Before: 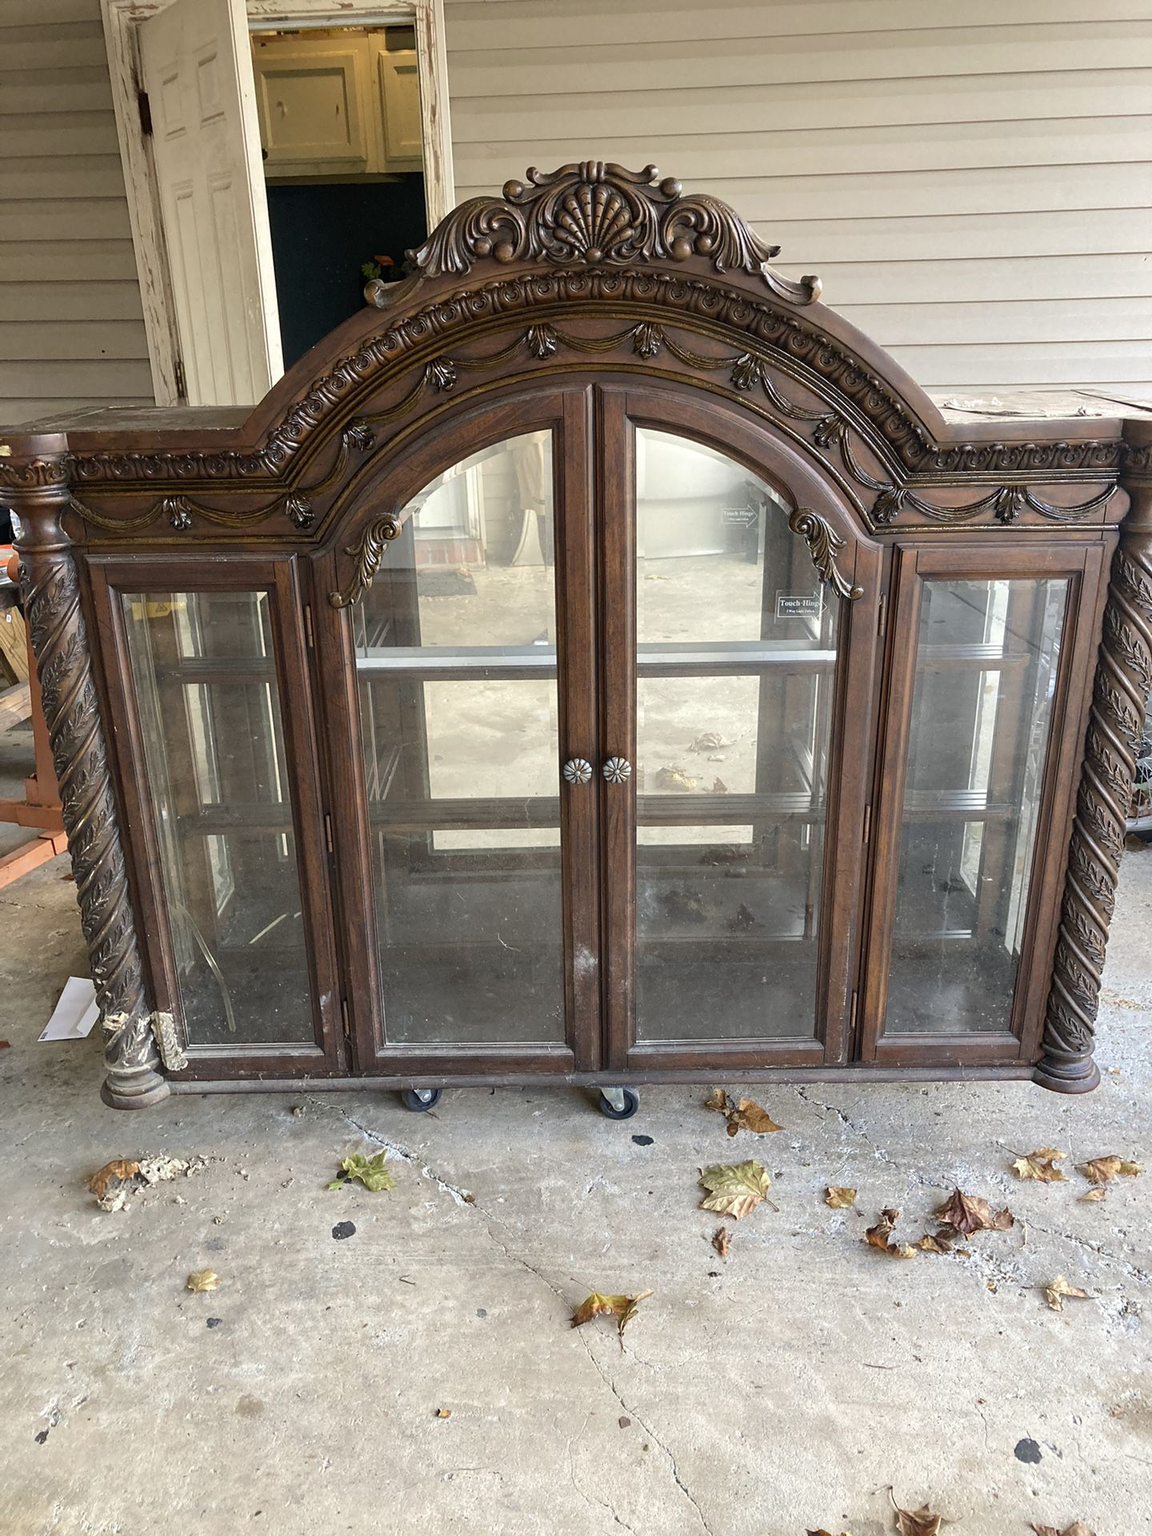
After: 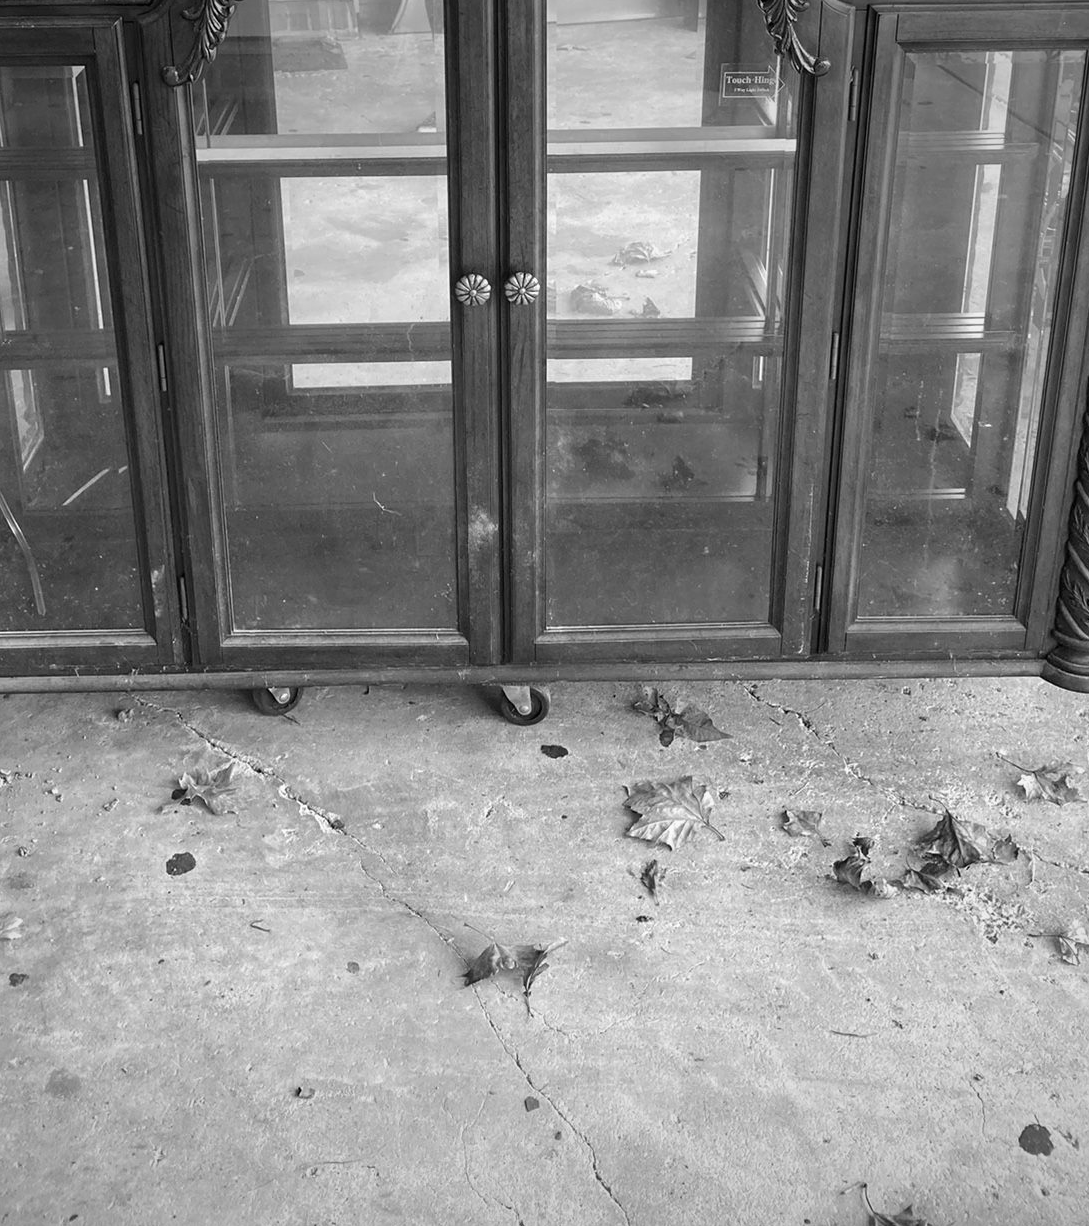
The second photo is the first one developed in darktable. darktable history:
monochrome: a 16.06, b 15.48, size 1
vignetting: fall-off radius 100%, width/height ratio 1.337
color balance rgb: perceptual saturation grading › global saturation 10%, global vibrance 20%
color contrast: green-magenta contrast 0.8, blue-yellow contrast 1.1, unbound 0
white balance: emerald 1
color zones: curves: ch0 [(0, 0.5) (0.143, 0.5) (0.286, 0.5) (0.429, 0.5) (0.571, 0.5) (0.714, 0.476) (0.857, 0.5) (1, 0.5)]; ch2 [(0, 0.5) (0.143, 0.5) (0.286, 0.5) (0.429, 0.5) (0.571, 0.5) (0.714, 0.487) (0.857, 0.5) (1, 0.5)]
crop and rotate: left 17.299%, top 35.115%, right 7.015%, bottom 1.024%
